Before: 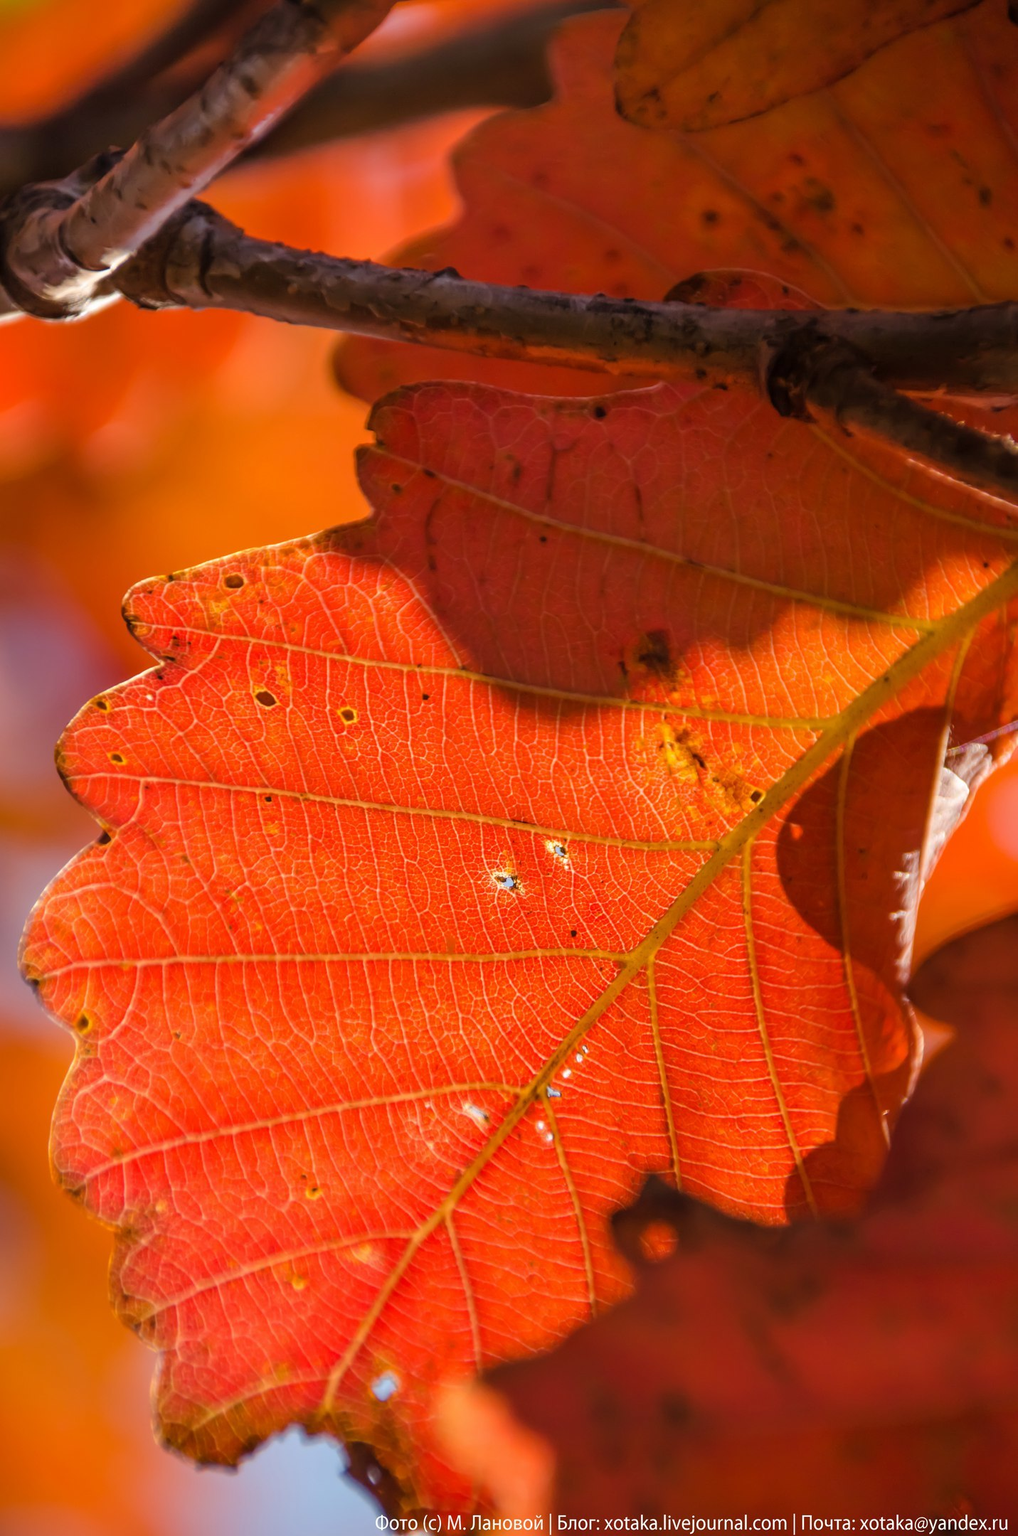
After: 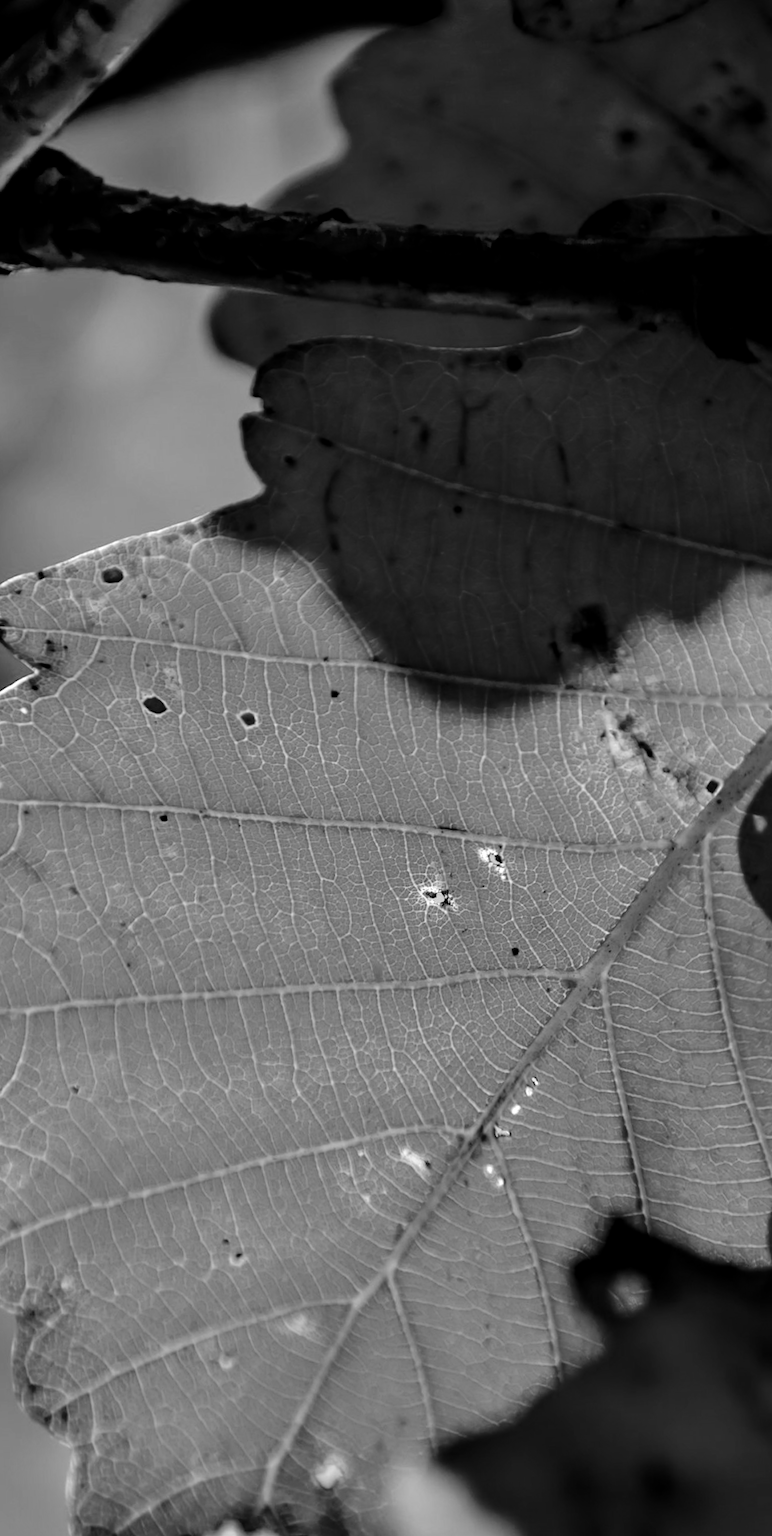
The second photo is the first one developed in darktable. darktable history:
crop and rotate: left 12.673%, right 20.66%
white balance: red 0.974, blue 1.044
rotate and perspective: rotation -3°, crop left 0.031, crop right 0.968, crop top 0.07, crop bottom 0.93
exposure: black level correction 0.046, exposure -0.228 EV, compensate highlight preservation false
monochrome: on, module defaults
tone equalizer: -8 EV -0.75 EV, -7 EV -0.7 EV, -6 EV -0.6 EV, -5 EV -0.4 EV, -3 EV 0.4 EV, -2 EV 0.6 EV, -1 EV 0.7 EV, +0 EV 0.75 EV, edges refinement/feathering 500, mask exposure compensation -1.57 EV, preserve details no
color balance rgb: perceptual saturation grading › global saturation 20%, perceptual saturation grading › highlights -25%, perceptual saturation grading › shadows 25%
